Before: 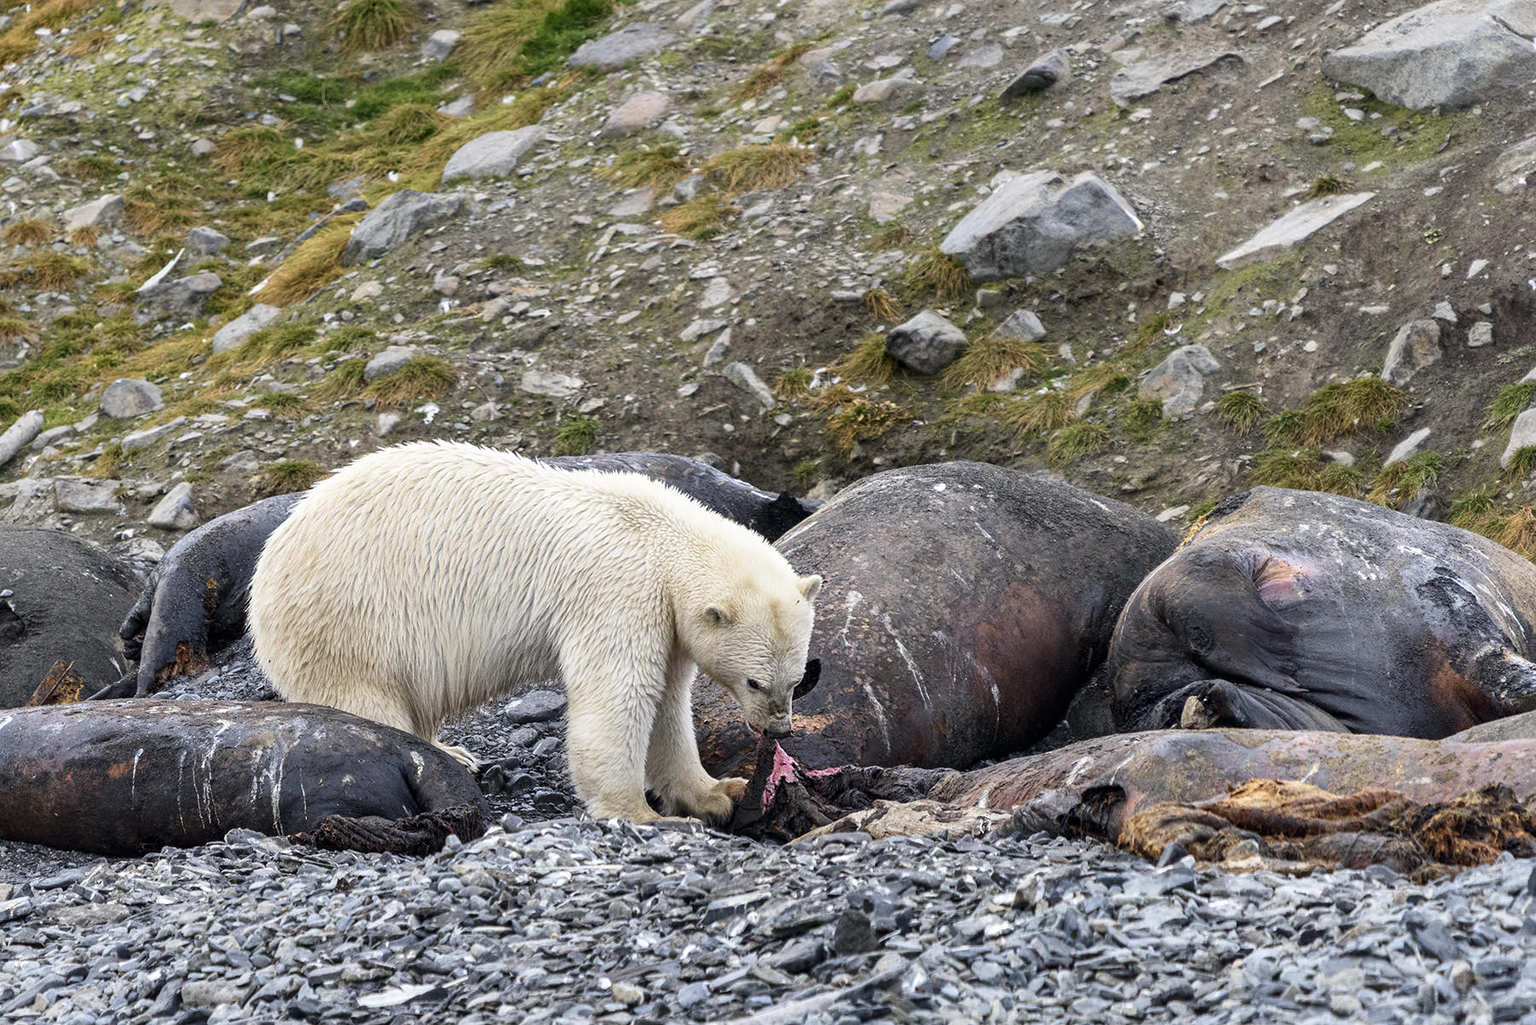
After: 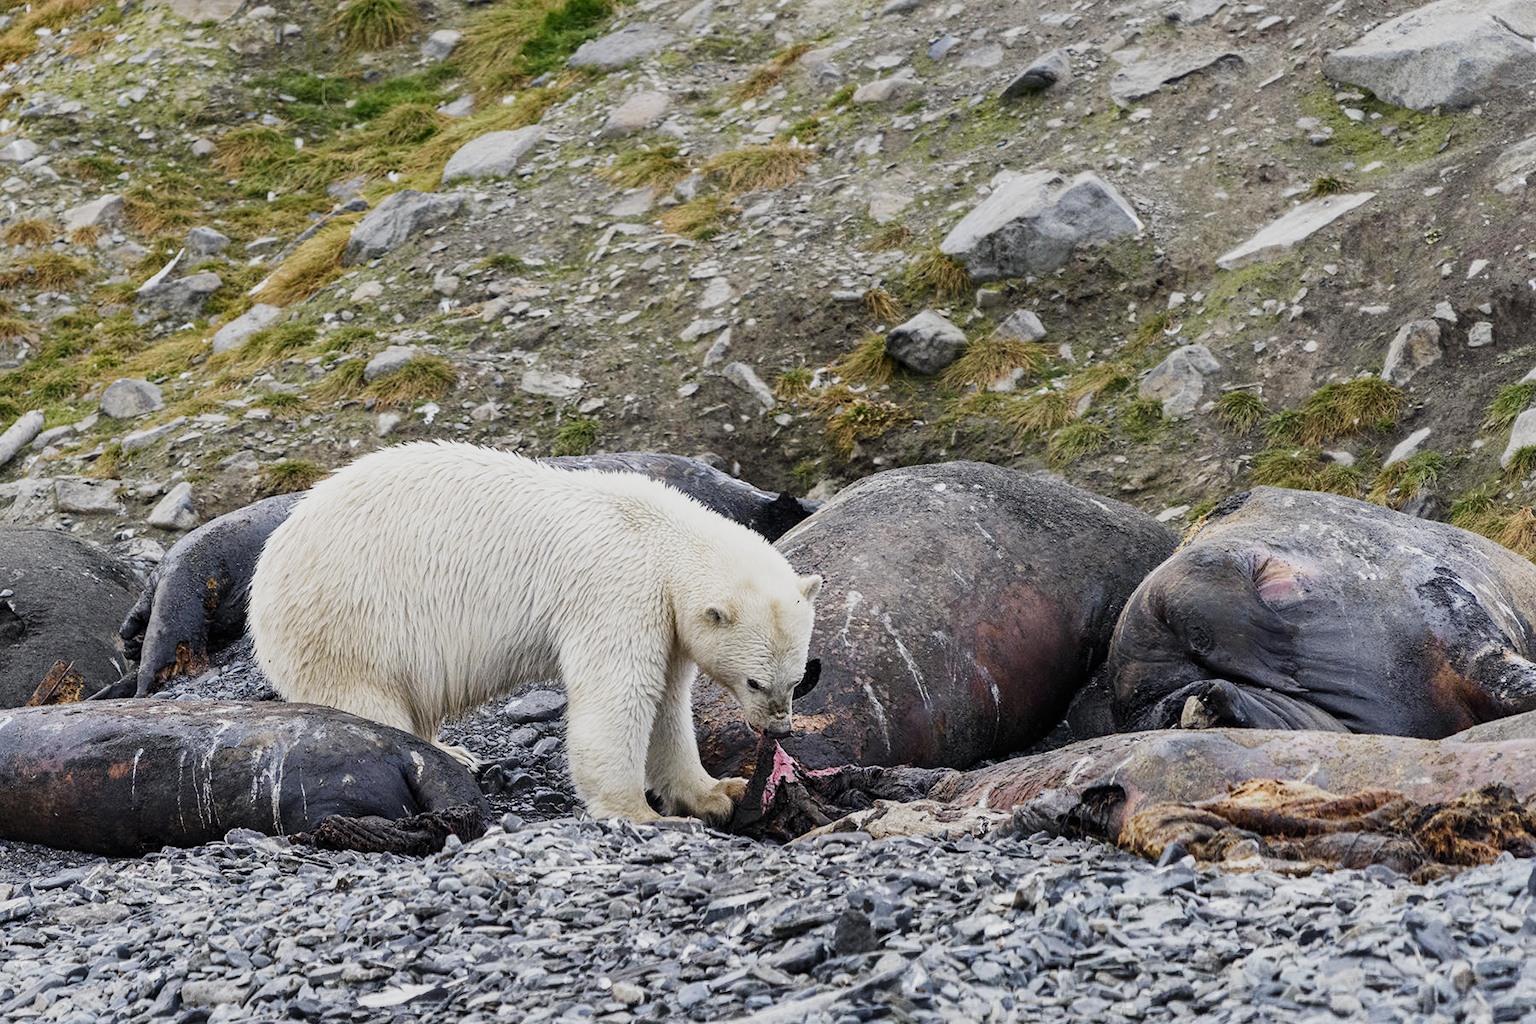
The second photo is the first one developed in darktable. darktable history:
filmic rgb: black relative exposure -11.38 EV, white relative exposure 3.25 EV, hardness 6.7, preserve chrominance no, color science v5 (2021), iterations of high-quality reconstruction 0, contrast in shadows safe, contrast in highlights safe
contrast brightness saturation: contrast 0.105, brightness 0.026, saturation 0.095
